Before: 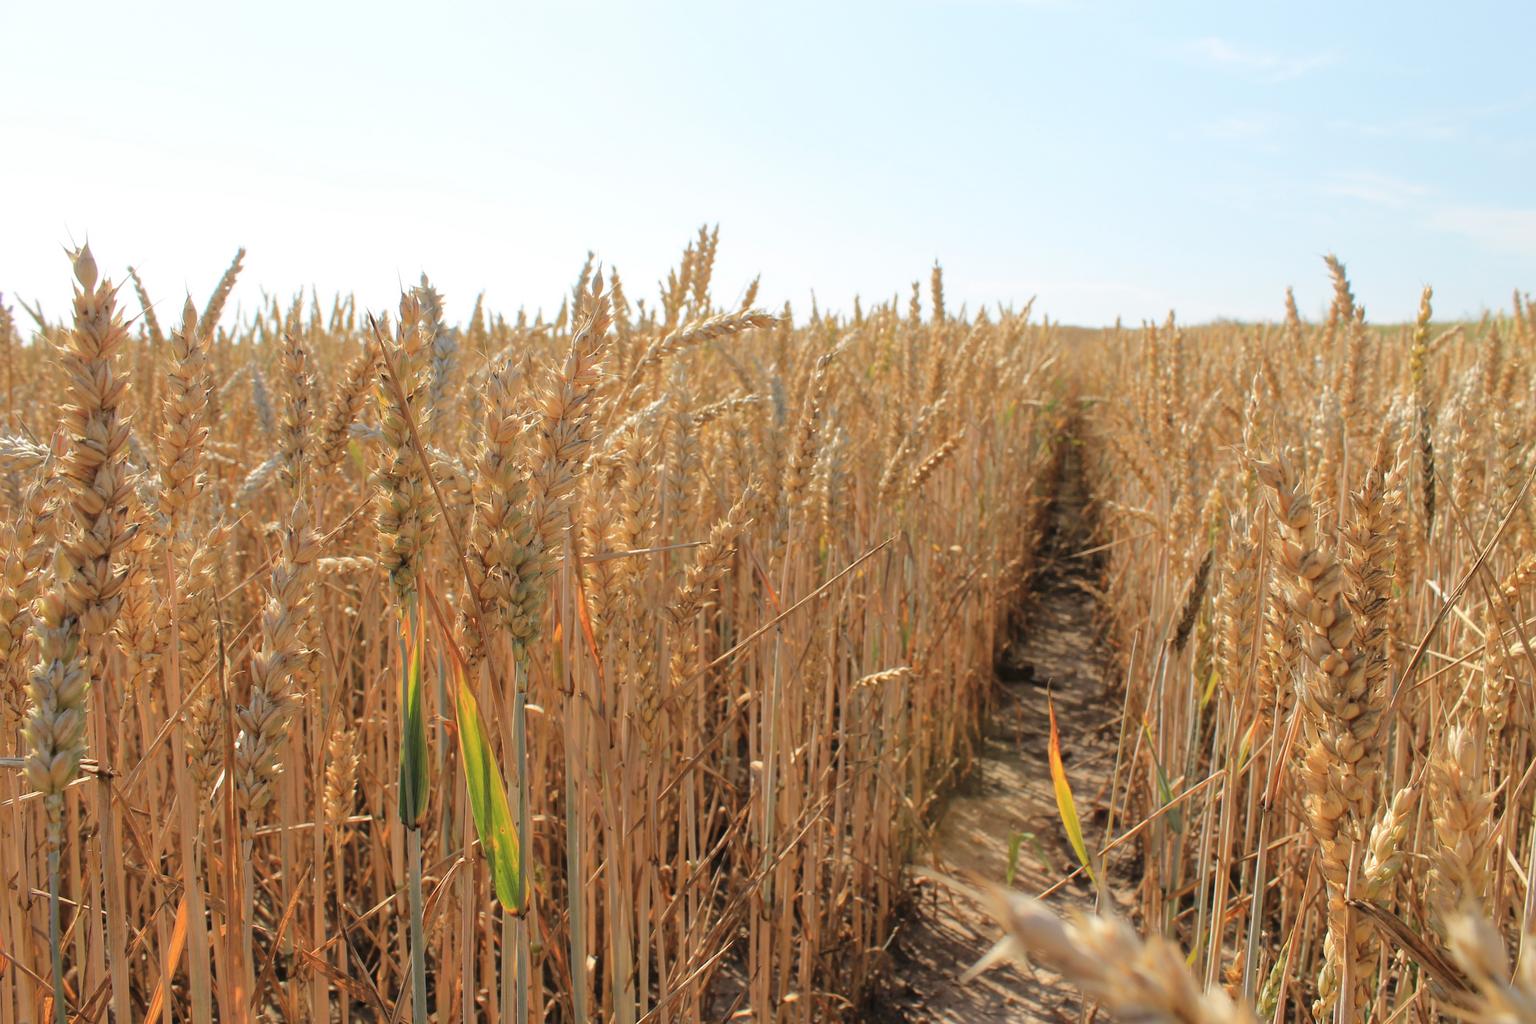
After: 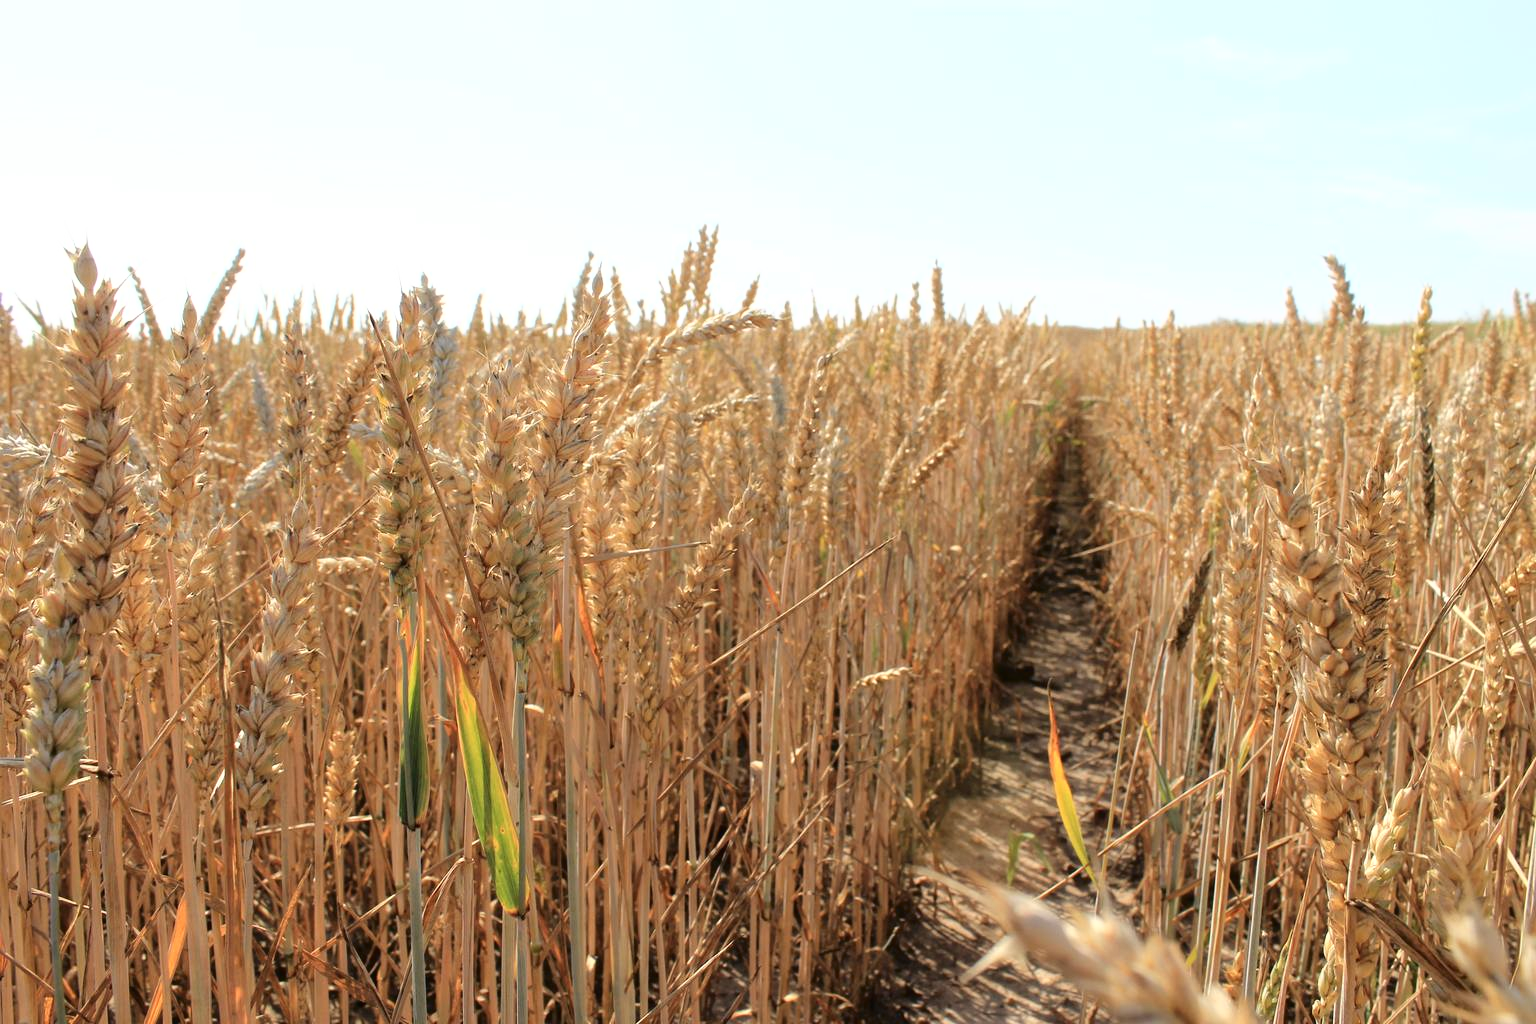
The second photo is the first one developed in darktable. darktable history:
tone curve: curves: ch0 [(0, 0) (0.003, 0.002) (0.011, 0.006) (0.025, 0.014) (0.044, 0.025) (0.069, 0.039) (0.1, 0.056) (0.136, 0.086) (0.177, 0.129) (0.224, 0.183) (0.277, 0.247) (0.335, 0.318) (0.399, 0.395) (0.468, 0.48) (0.543, 0.571) (0.623, 0.668) (0.709, 0.773) (0.801, 0.873) (0.898, 0.978) (1, 1)], color space Lab, independent channels, preserve colors none
